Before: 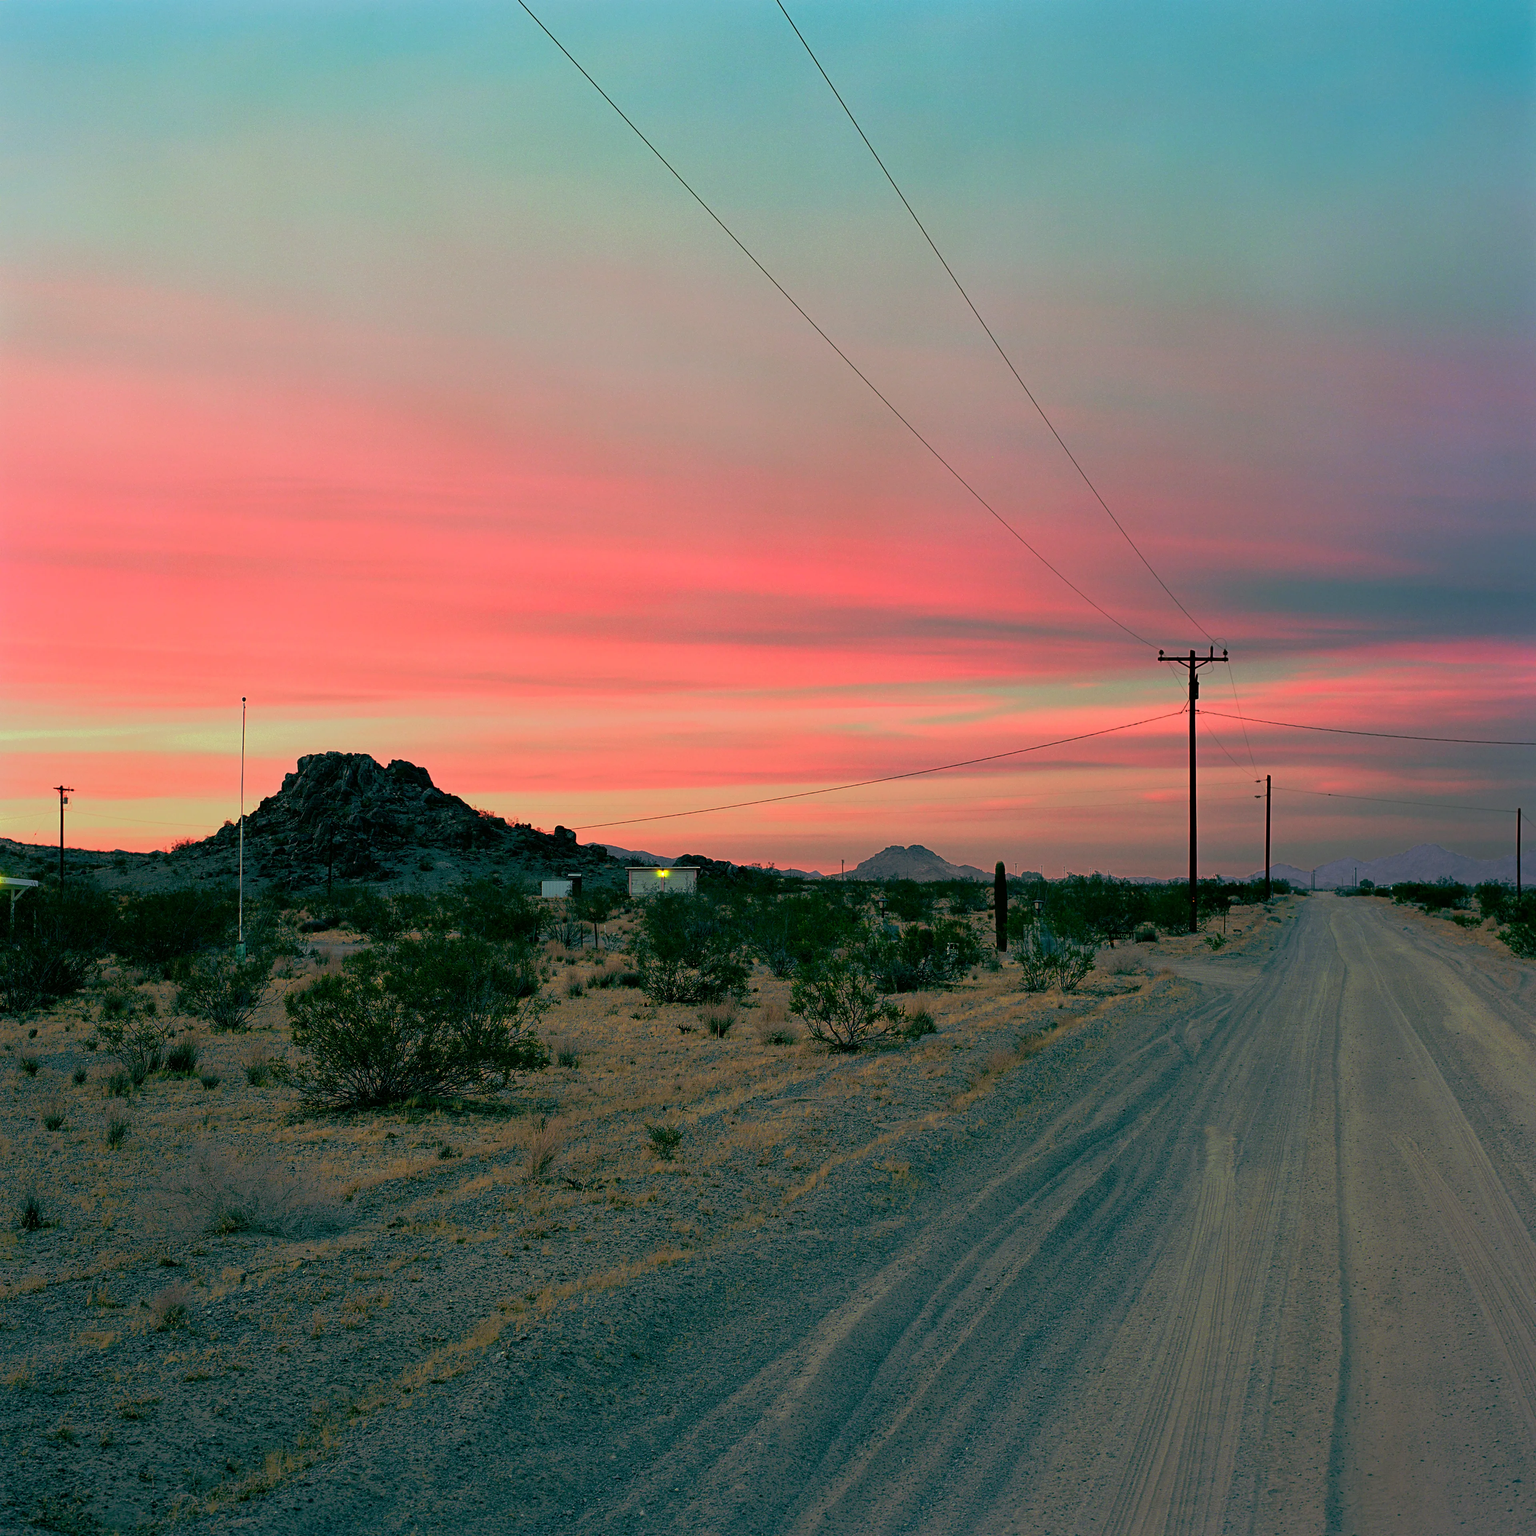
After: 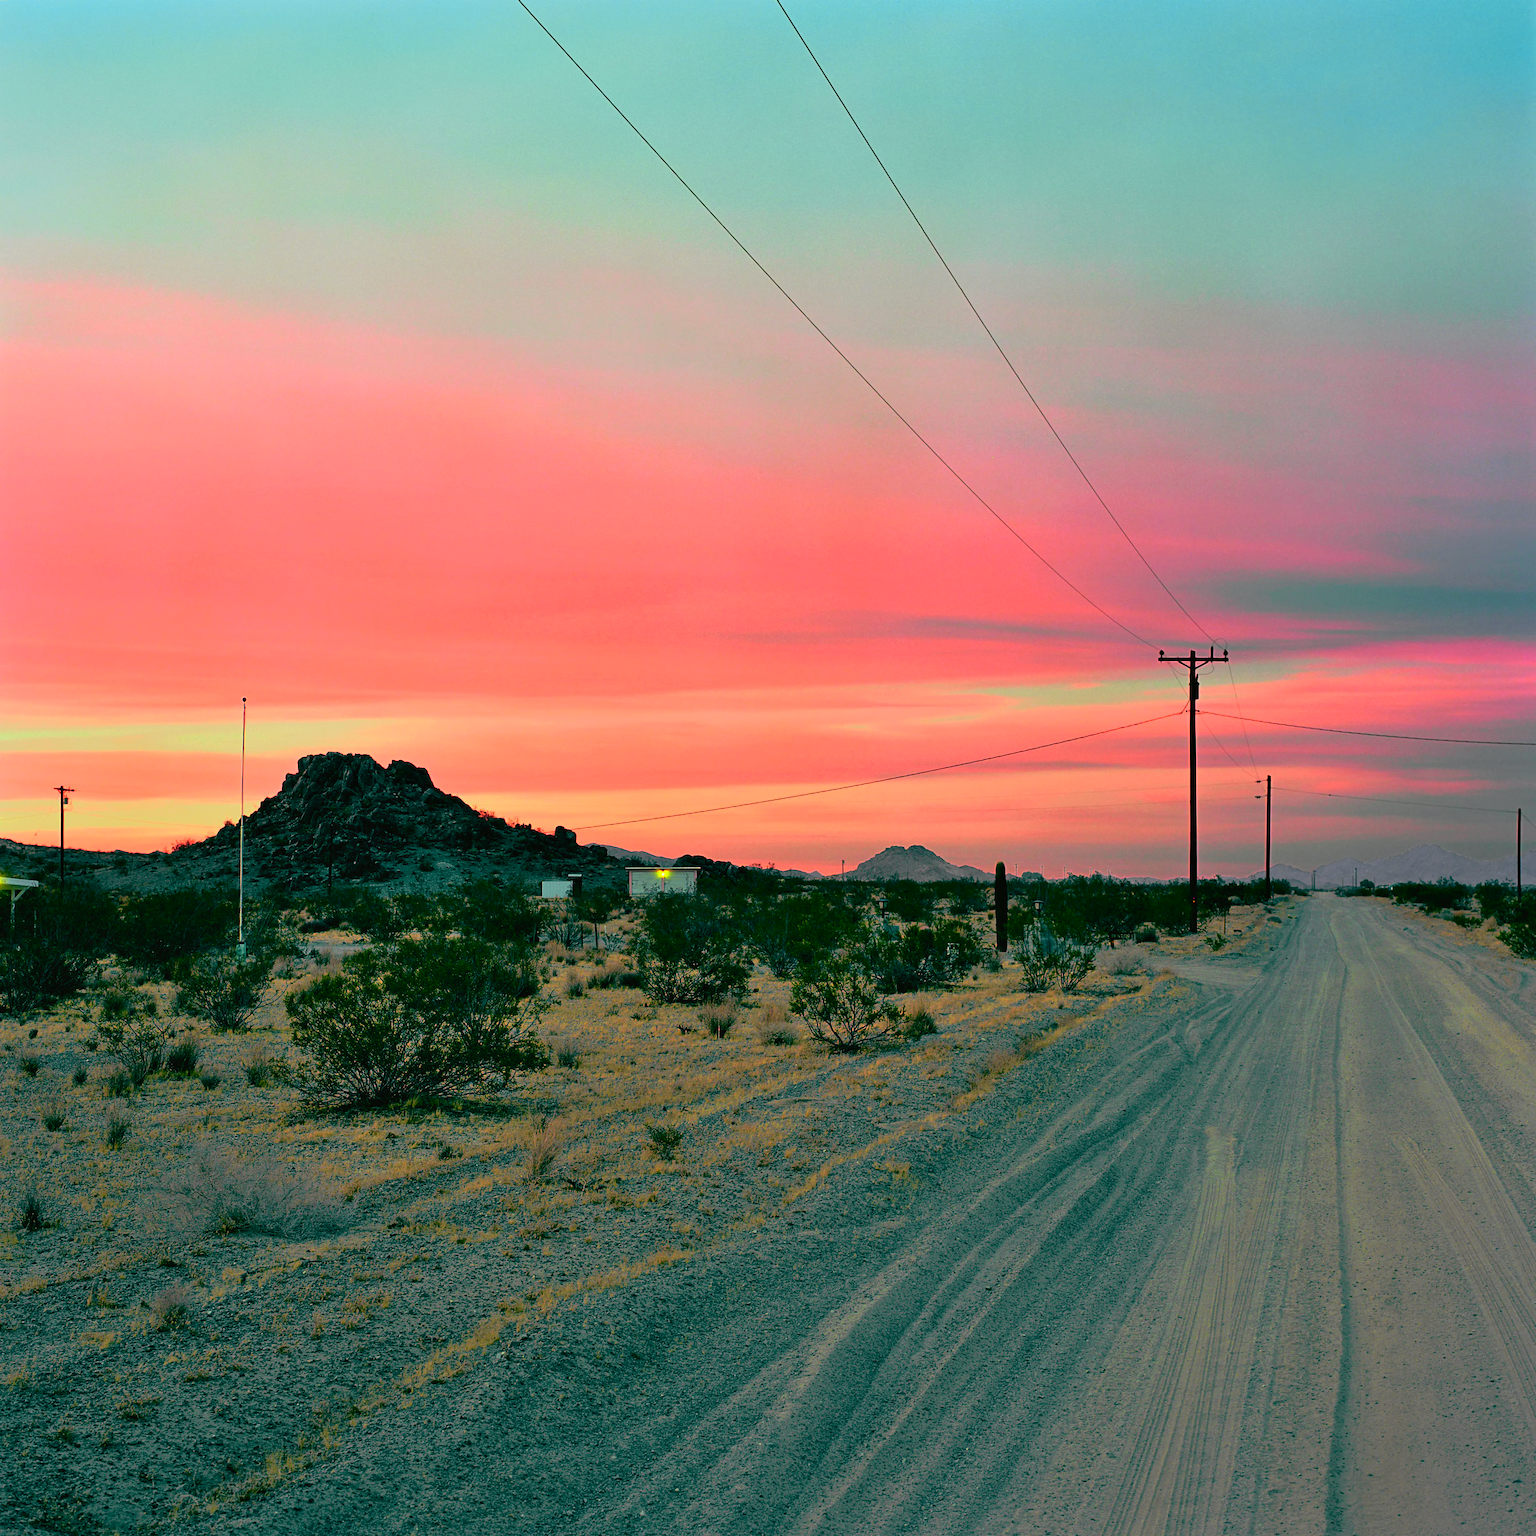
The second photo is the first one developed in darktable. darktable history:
tone curve: curves: ch0 [(0, 0.012) (0.144, 0.137) (0.326, 0.386) (0.489, 0.573) (0.656, 0.763) (0.849, 0.902) (1, 0.974)]; ch1 [(0, 0) (0.366, 0.367) (0.475, 0.453) (0.494, 0.493) (0.504, 0.497) (0.544, 0.579) (0.562, 0.619) (0.622, 0.694) (1, 1)]; ch2 [(0, 0) (0.333, 0.346) (0.375, 0.375) (0.424, 0.43) (0.476, 0.492) (0.502, 0.503) (0.533, 0.541) (0.572, 0.615) (0.605, 0.656) (0.641, 0.709) (1, 1)], color space Lab, independent channels, preserve colors none
contrast equalizer: y [[0.5 ×4, 0.483, 0.43], [0.5 ×6], [0.5 ×6], [0 ×6], [0 ×6]]
shadows and highlights: shadows 37.27, highlights -28.18, soften with gaussian
